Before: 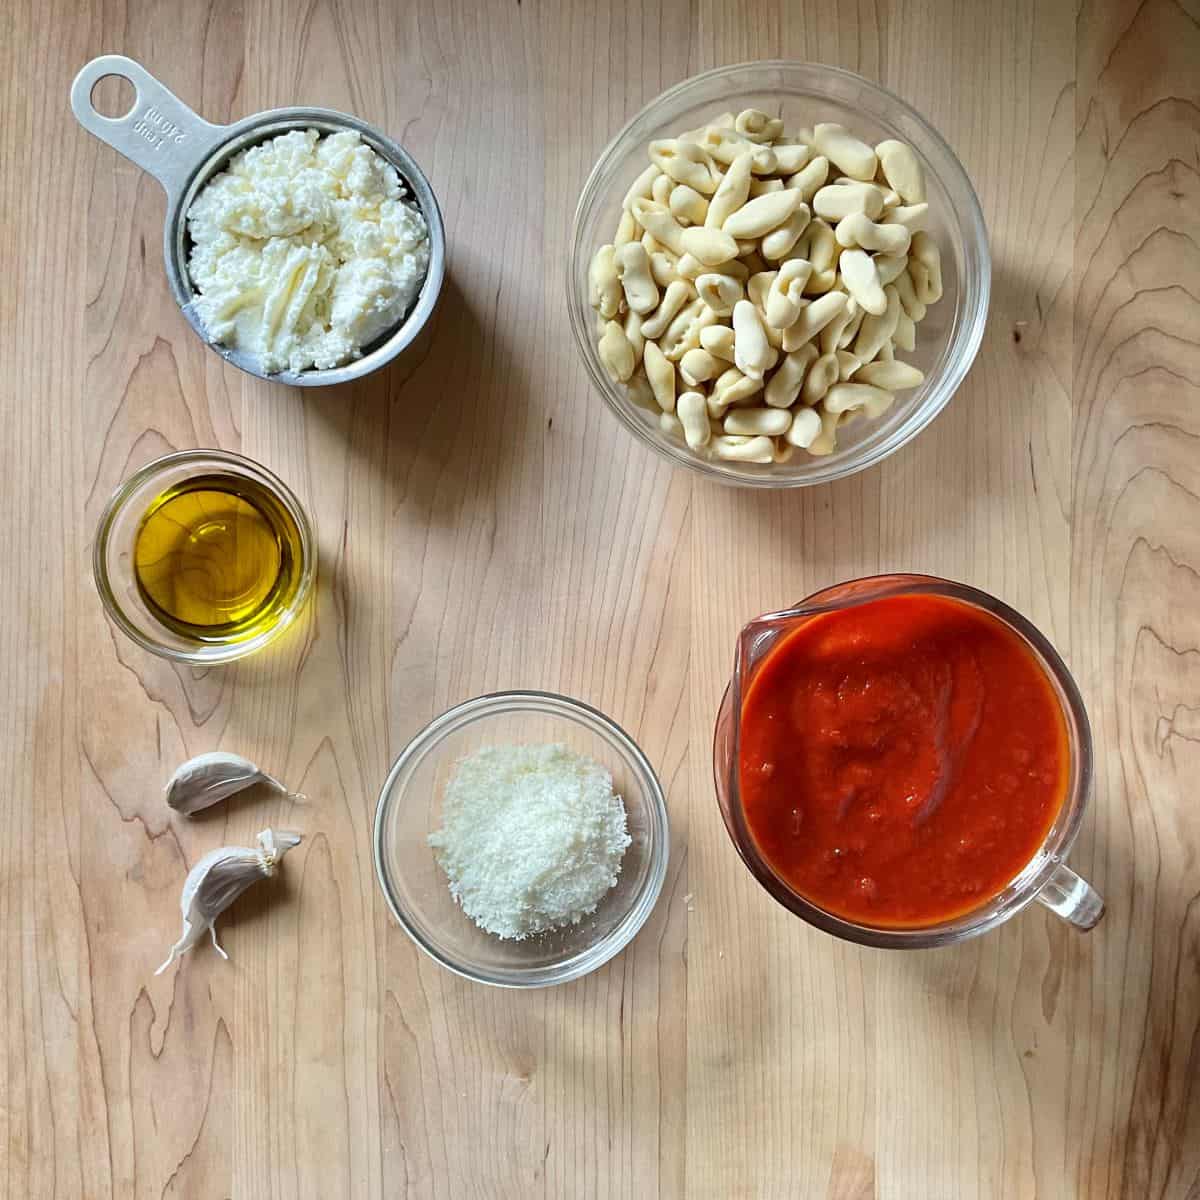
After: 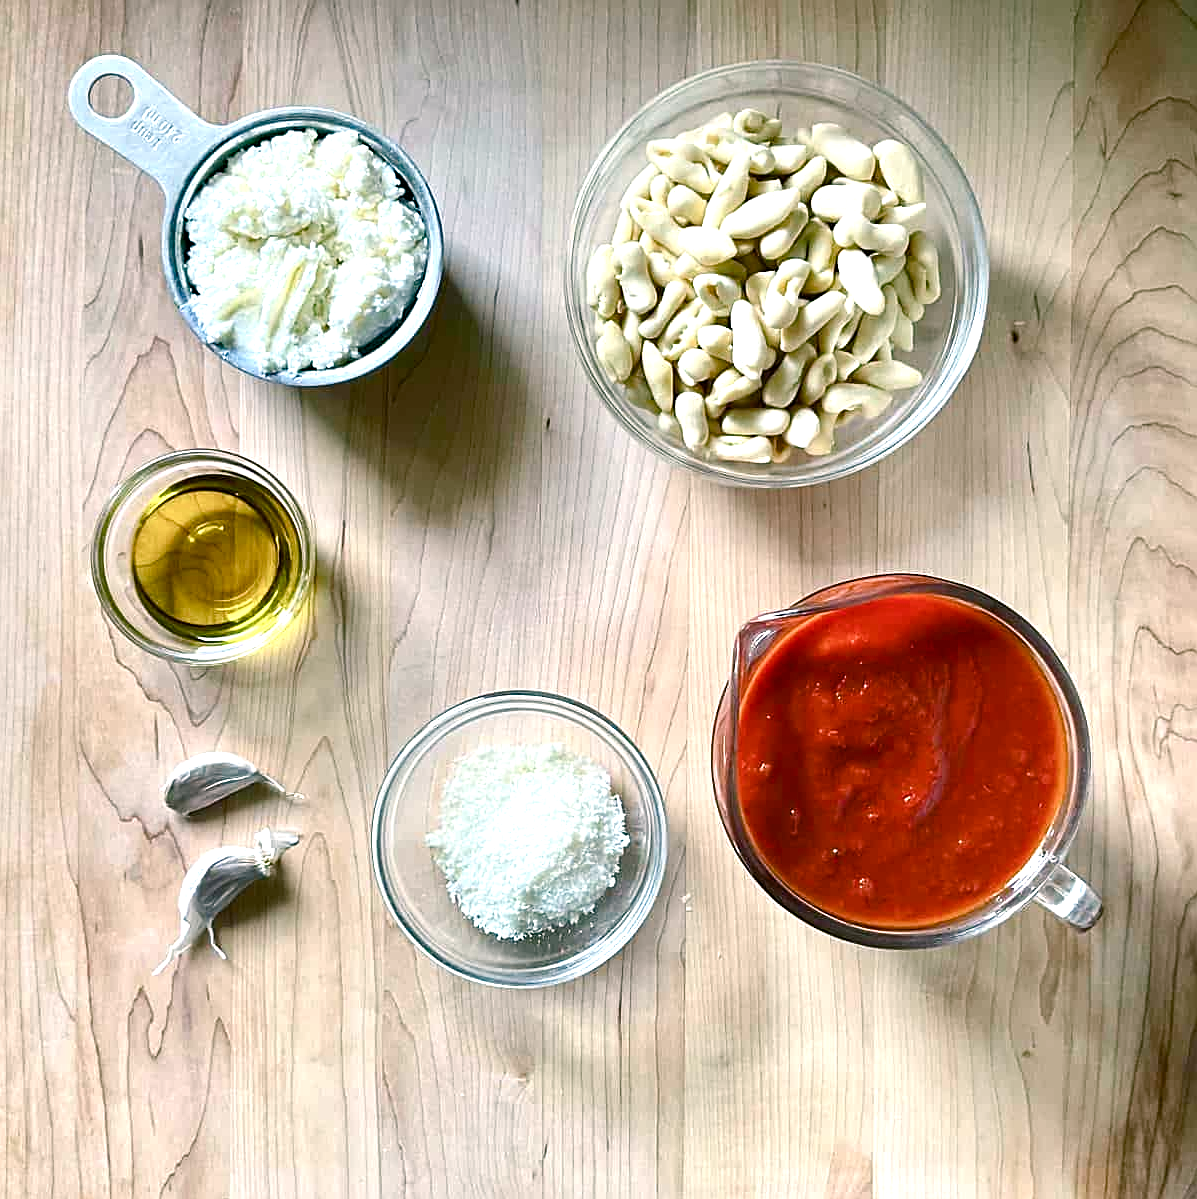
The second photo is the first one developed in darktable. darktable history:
color balance rgb: shadows lift › luminance -7.366%, shadows lift › chroma 2.131%, shadows lift › hue 202.87°, power › luminance -7.601%, power › chroma 2.263%, power › hue 223.57°, highlights gain › luminance 17.267%, perceptual saturation grading › global saturation 20%, perceptual saturation grading › highlights -50.328%, perceptual saturation grading › shadows 31.186%, global vibrance 32.348%
exposure: black level correction 0, exposure 0.498 EV, compensate highlight preservation false
crop: left 0.178%
sharpen: on, module defaults
